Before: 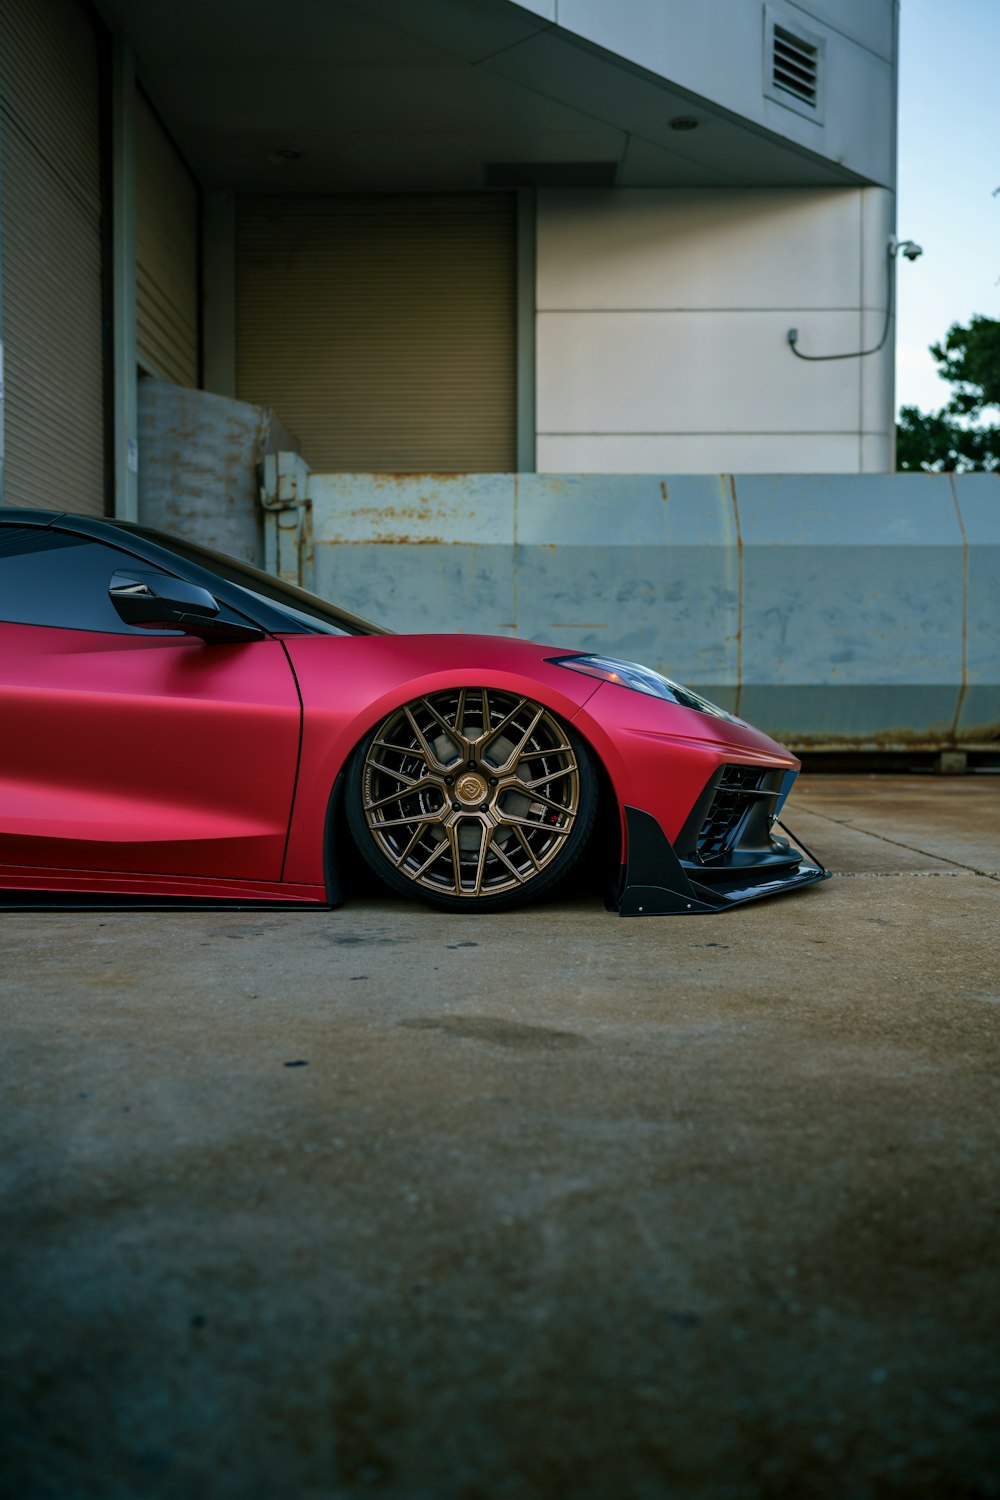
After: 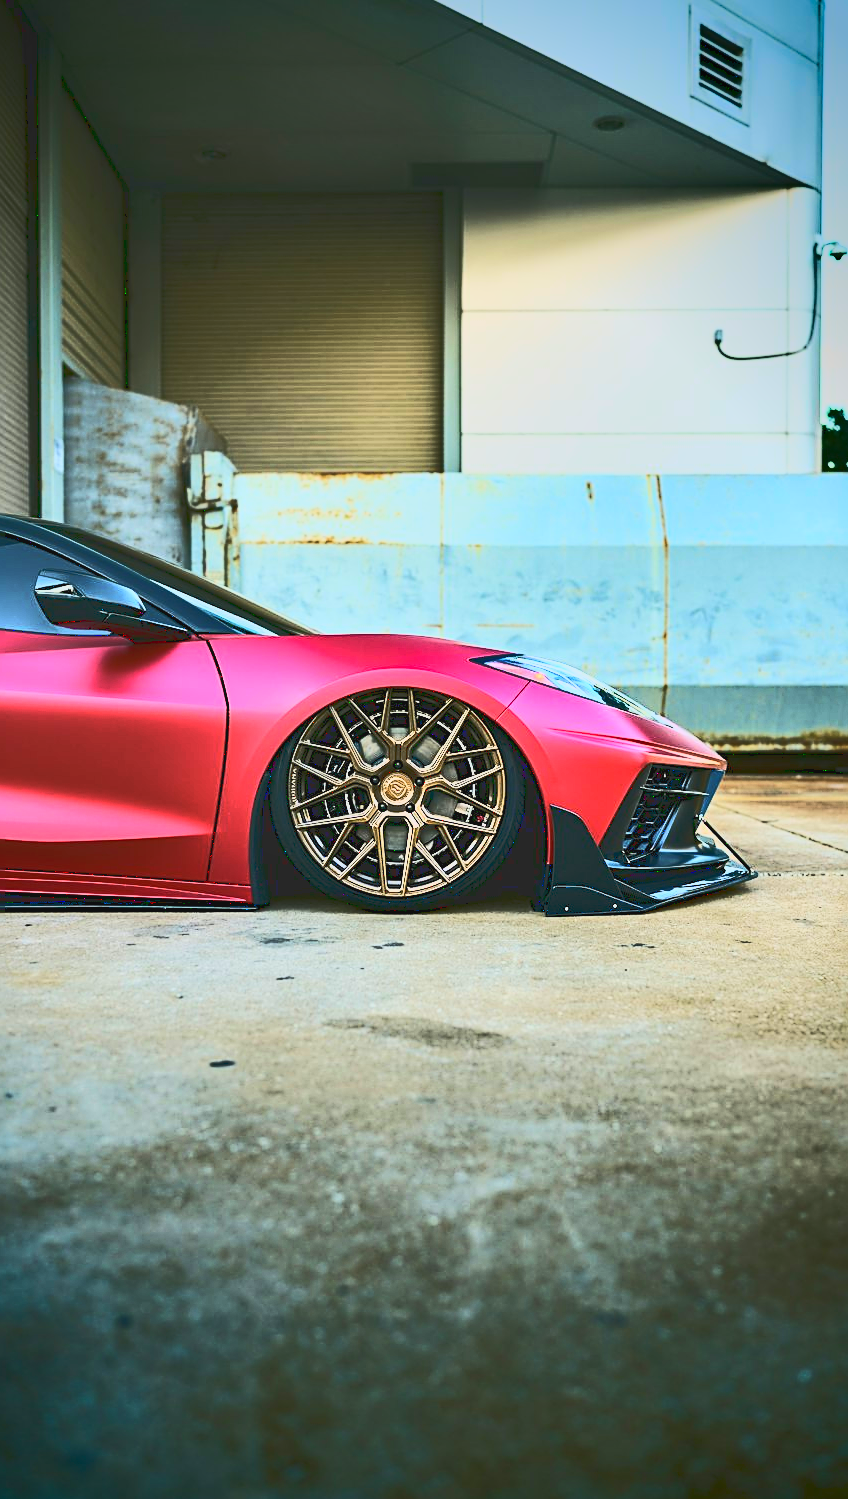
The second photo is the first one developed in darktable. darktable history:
base curve: curves: ch0 [(0, 0.015) (0.085, 0.116) (0.134, 0.298) (0.19, 0.545) (0.296, 0.764) (0.599, 0.982) (1, 1)]
crop: left 7.403%, right 7.787%
contrast brightness saturation: contrast -0.096, saturation -0.094
exposure: black level correction 0, exposure 1.122 EV, compensate highlight preservation false
sharpen: on, module defaults
vignetting: fall-off start 65.02%, saturation 0.381, width/height ratio 0.876
shadows and highlights: shadows 43.52, white point adjustment -1.43, soften with gaussian
